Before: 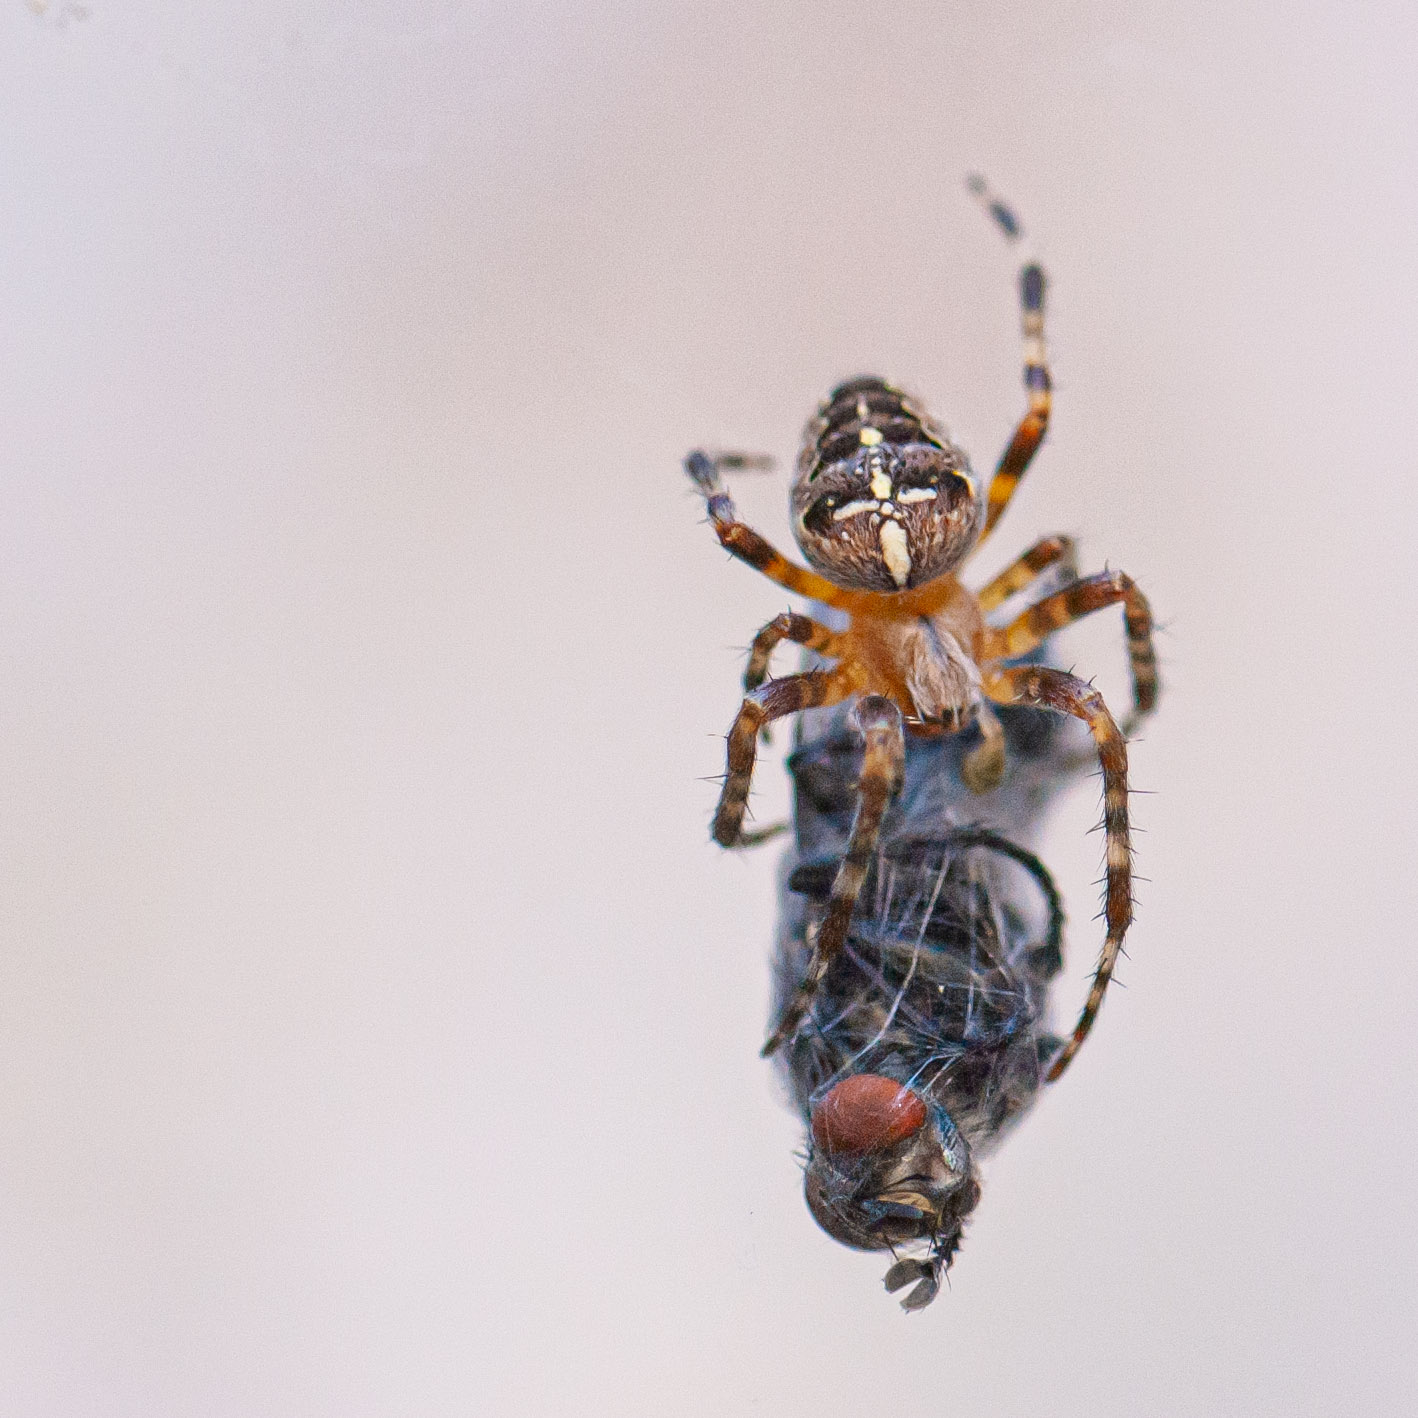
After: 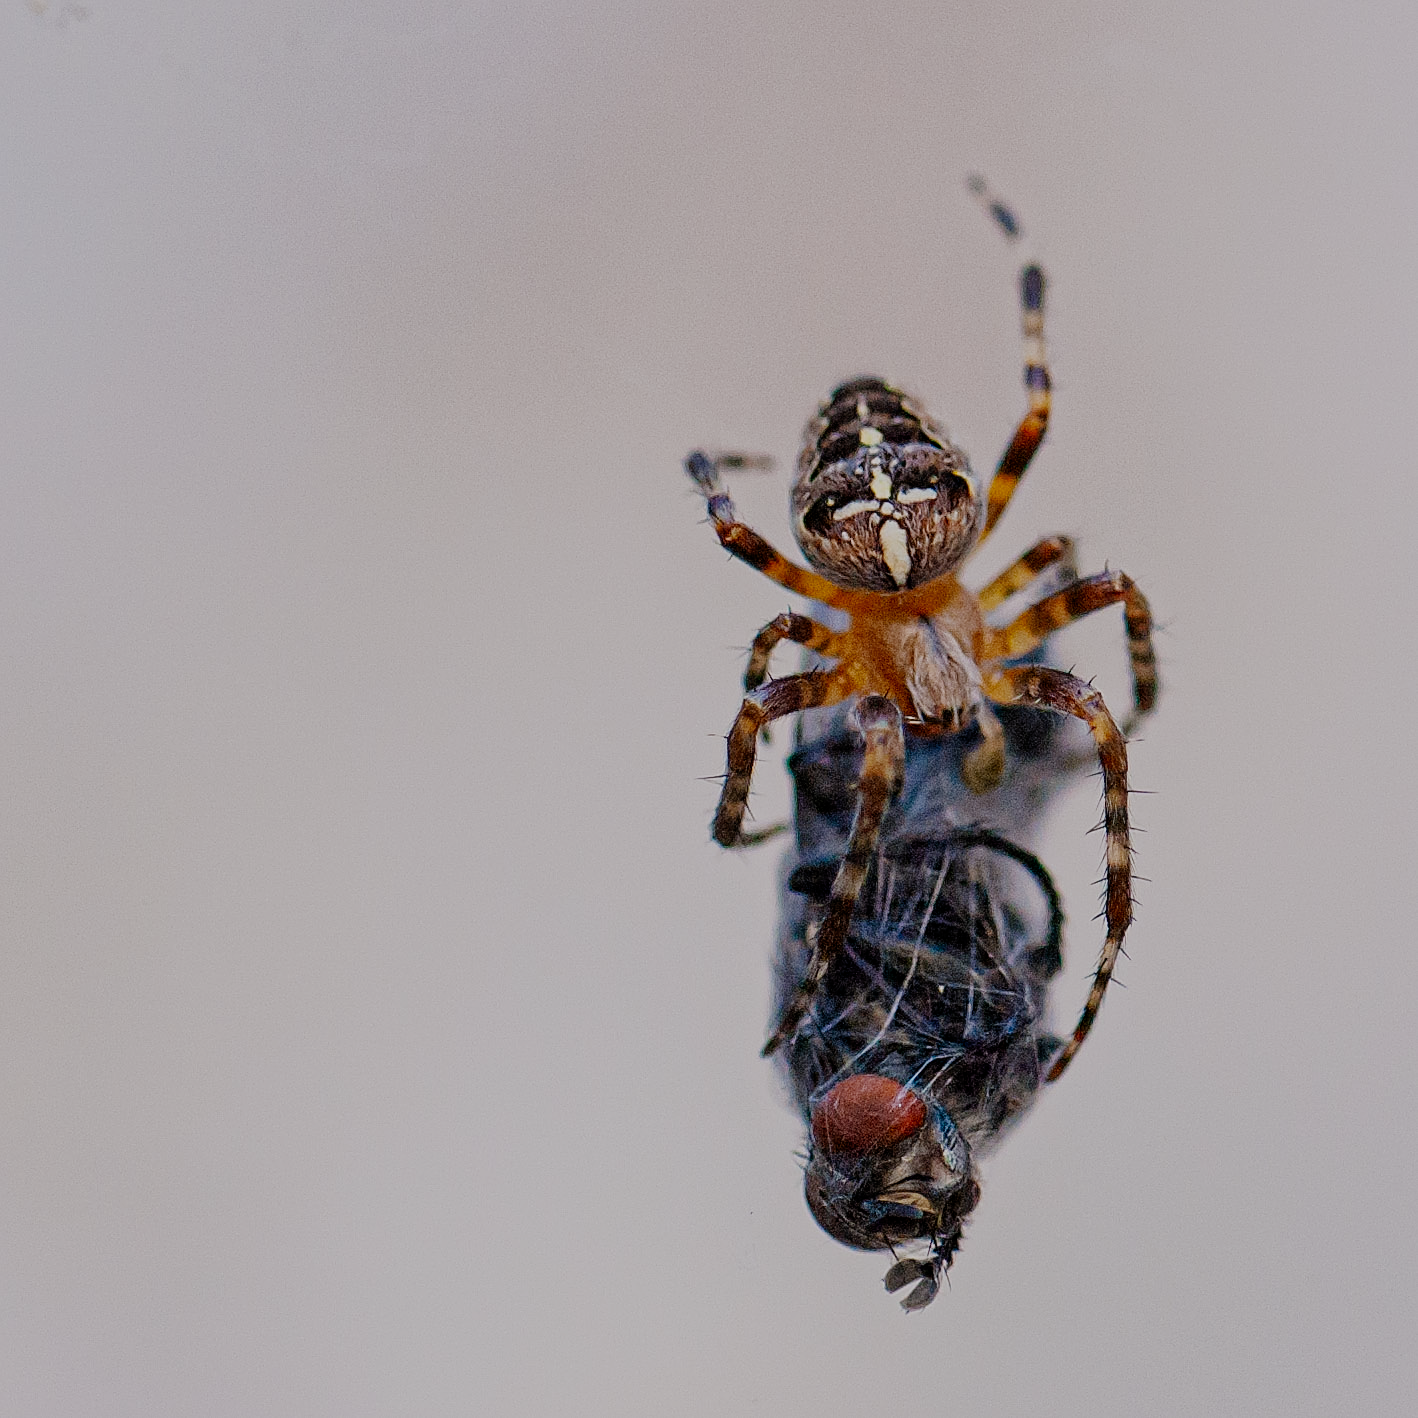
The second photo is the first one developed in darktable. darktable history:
sharpen: on, module defaults
filmic rgb: middle gray luminance 29%, black relative exposure -10.3 EV, white relative exposure 5.5 EV, threshold 6 EV, target black luminance 0%, hardness 3.95, latitude 2.04%, contrast 1.132, highlights saturation mix 5%, shadows ↔ highlights balance 15.11%, preserve chrominance no, color science v3 (2019), use custom middle-gray values true, iterations of high-quality reconstruction 0, enable highlight reconstruction true
